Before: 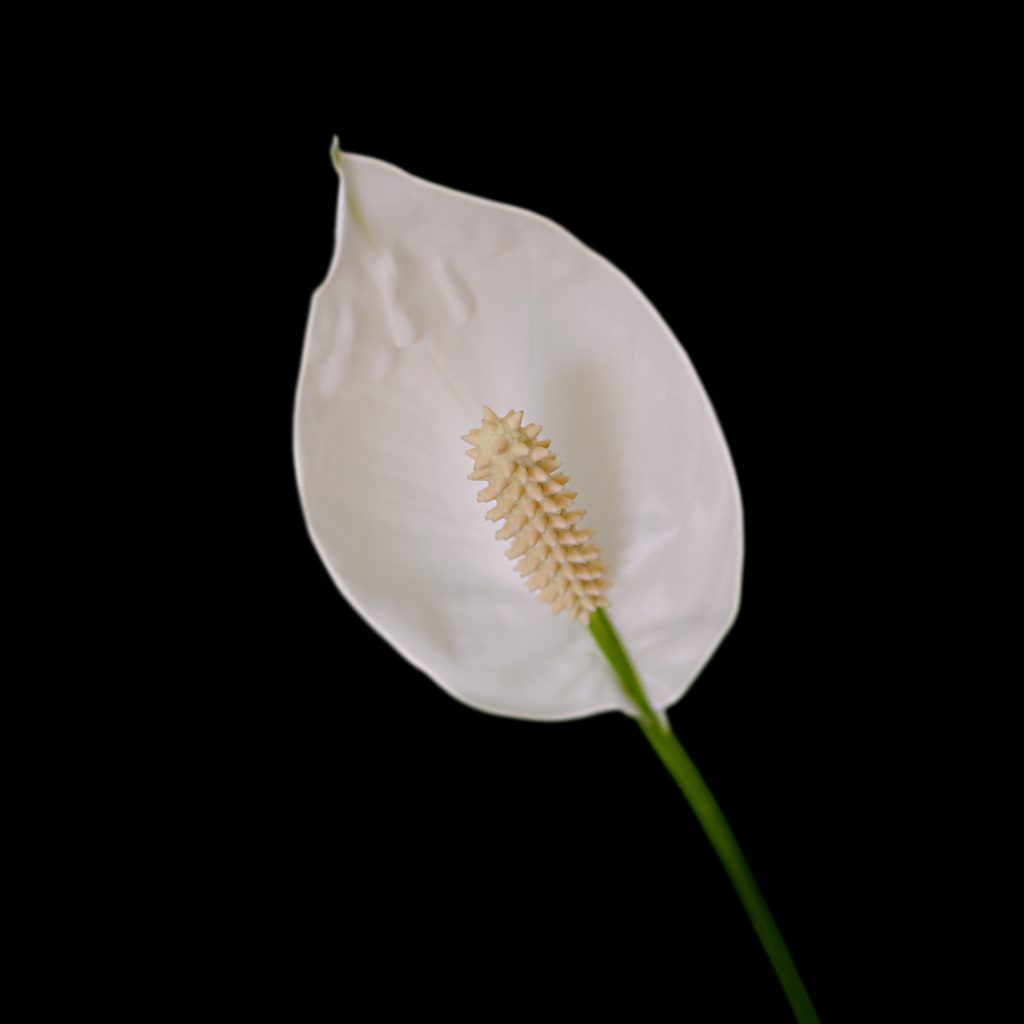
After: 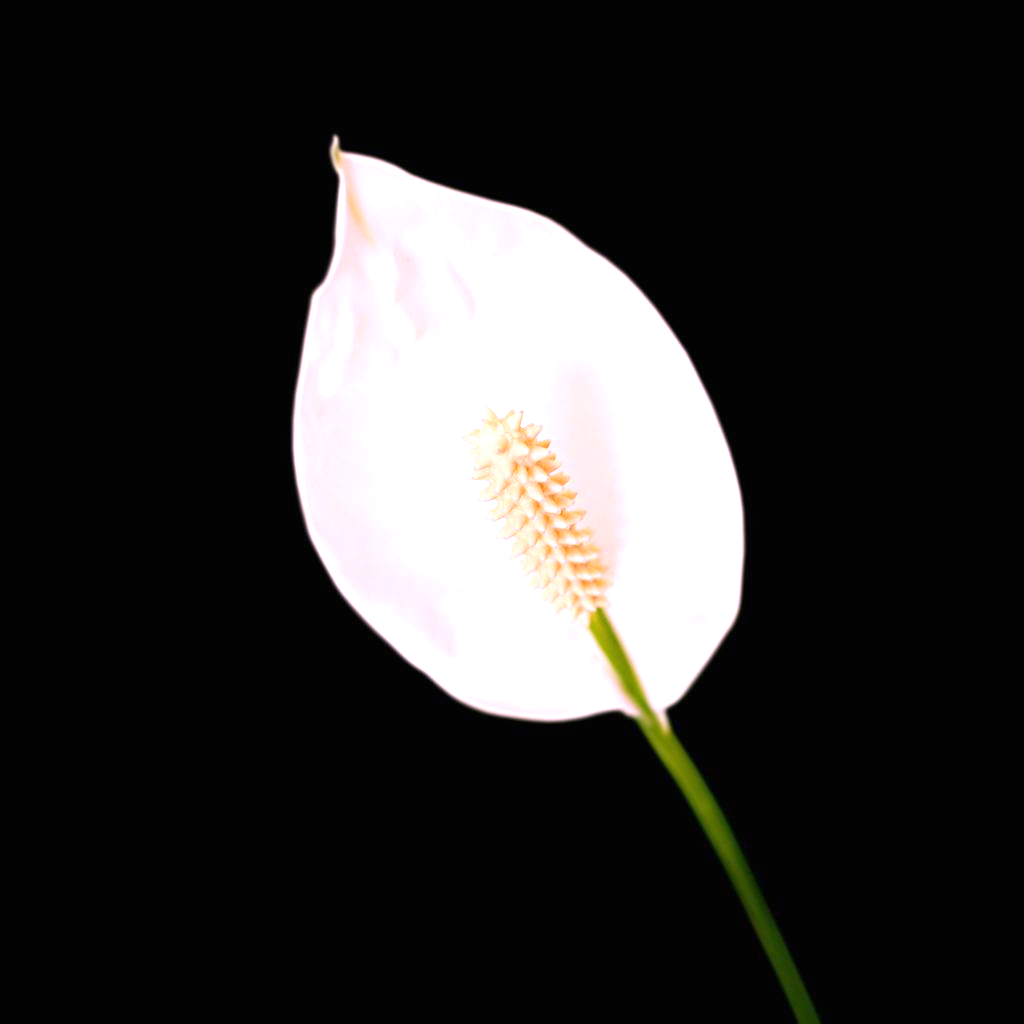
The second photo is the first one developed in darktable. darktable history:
exposure: black level correction 0, exposure 1.2 EV, compensate highlight preservation false
white balance: red 1.188, blue 1.11
